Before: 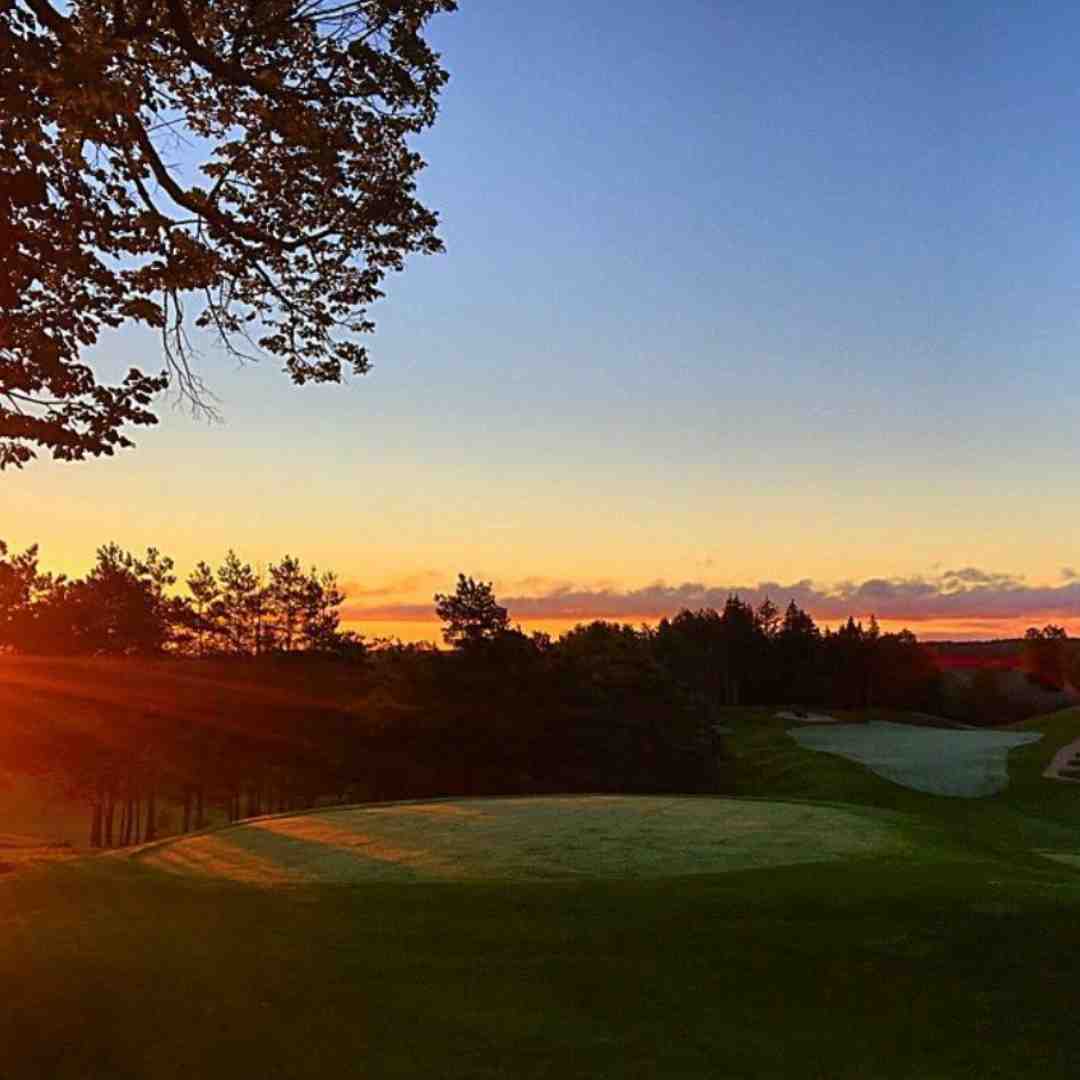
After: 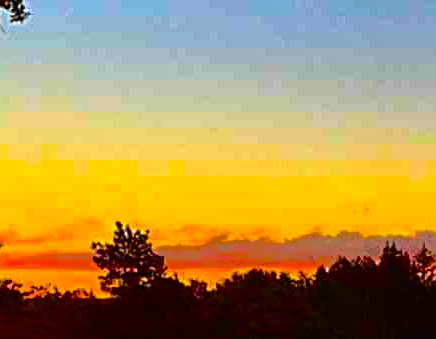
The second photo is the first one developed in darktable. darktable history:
shadows and highlights: shadows 24.9, highlights -69.03
color balance rgb: power › hue 313.95°, perceptual saturation grading › global saturation 24.888%, global vibrance 14.321%
crop: left 31.793%, top 32.633%, right 27.818%, bottom 35.897%
contrast brightness saturation: contrast 0.404, brightness 0.045, saturation 0.258
sharpen: on, module defaults
